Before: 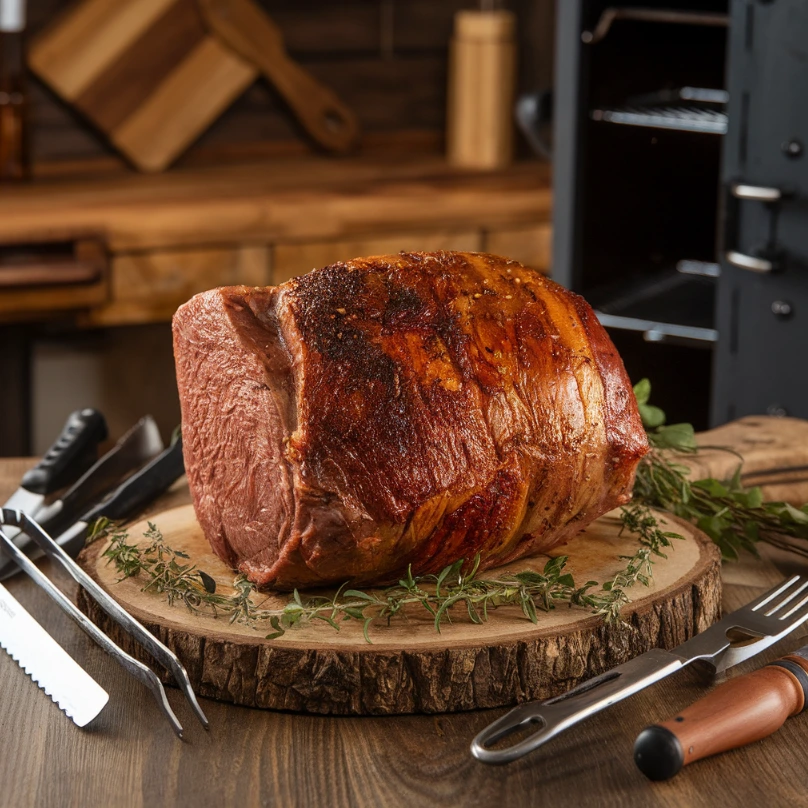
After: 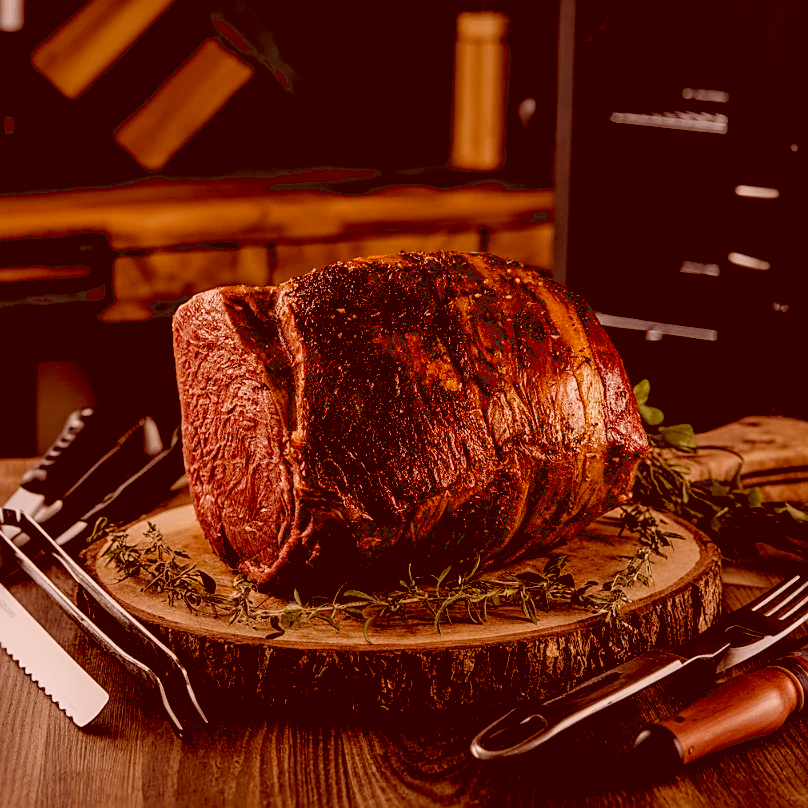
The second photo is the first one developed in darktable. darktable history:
local contrast: on, module defaults
sharpen: on, module defaults
exposure: black level correction 0.044, exposure -0.234 EV, compensate exposure bias true, compensate highlight preservation false
color correction: highlights a* 9.57, highlights b* 8.61, shadows a* 39.92, shadows b* 39.22, saturation 0.822
filmic rgb: black relative exposure -11.38 EV, white relative exposure 3.22 EV, hardness 6.82
